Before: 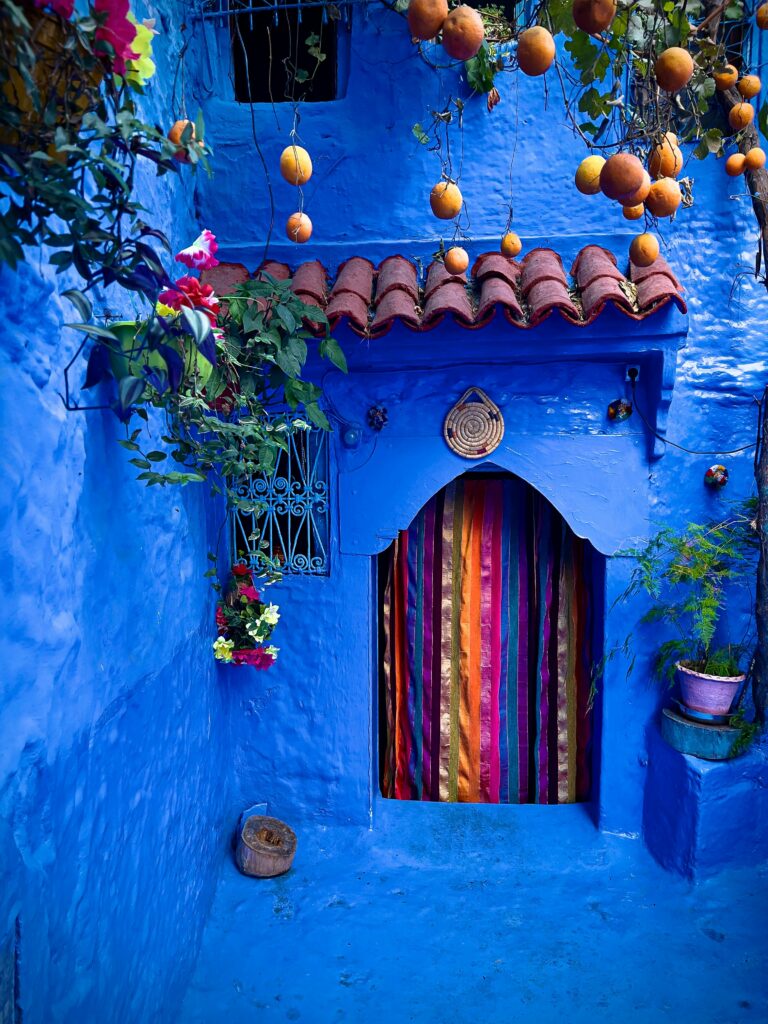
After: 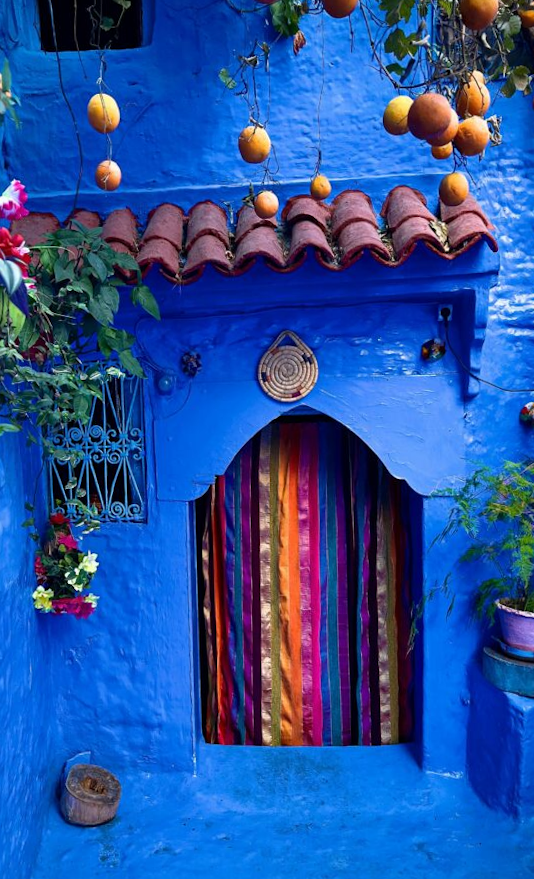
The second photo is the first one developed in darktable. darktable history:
rotate and perspective: rotation -1.42°, crop left 0.016, crop right 0.984, crop top 0.035, crop bottom 0.965
crop and rotate: left 24.034%, top 2.838%, right 6.406%, bottom 6.299%
